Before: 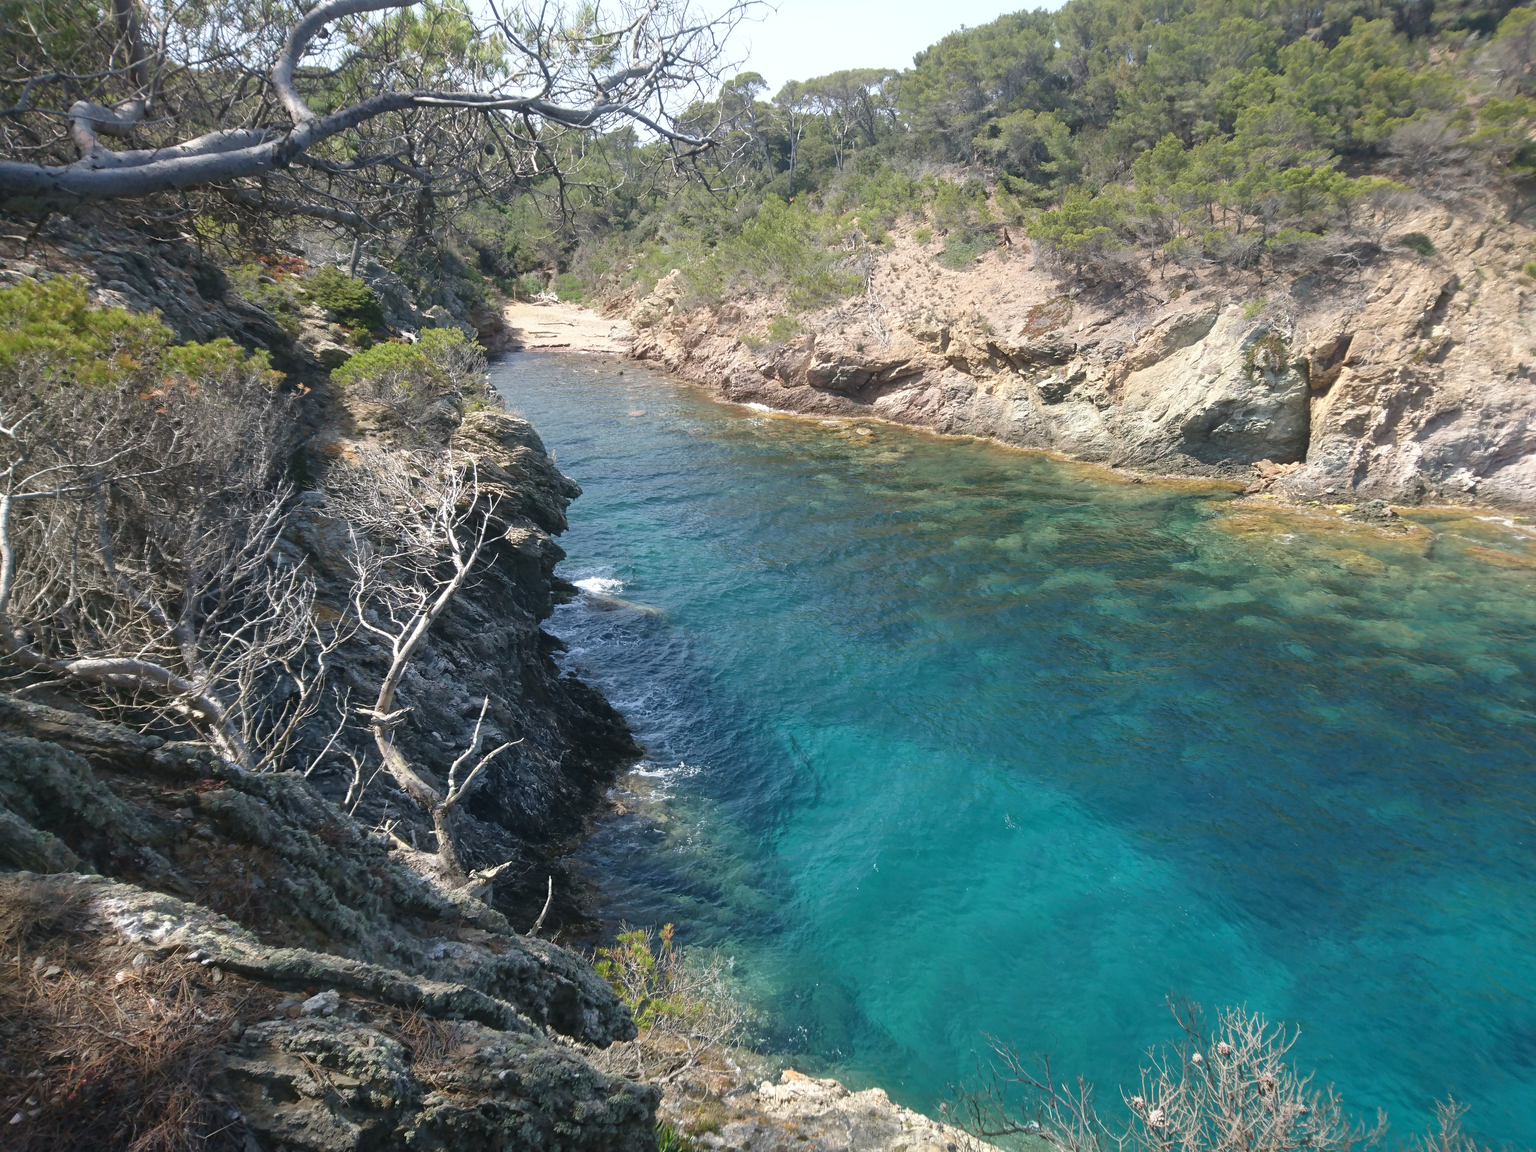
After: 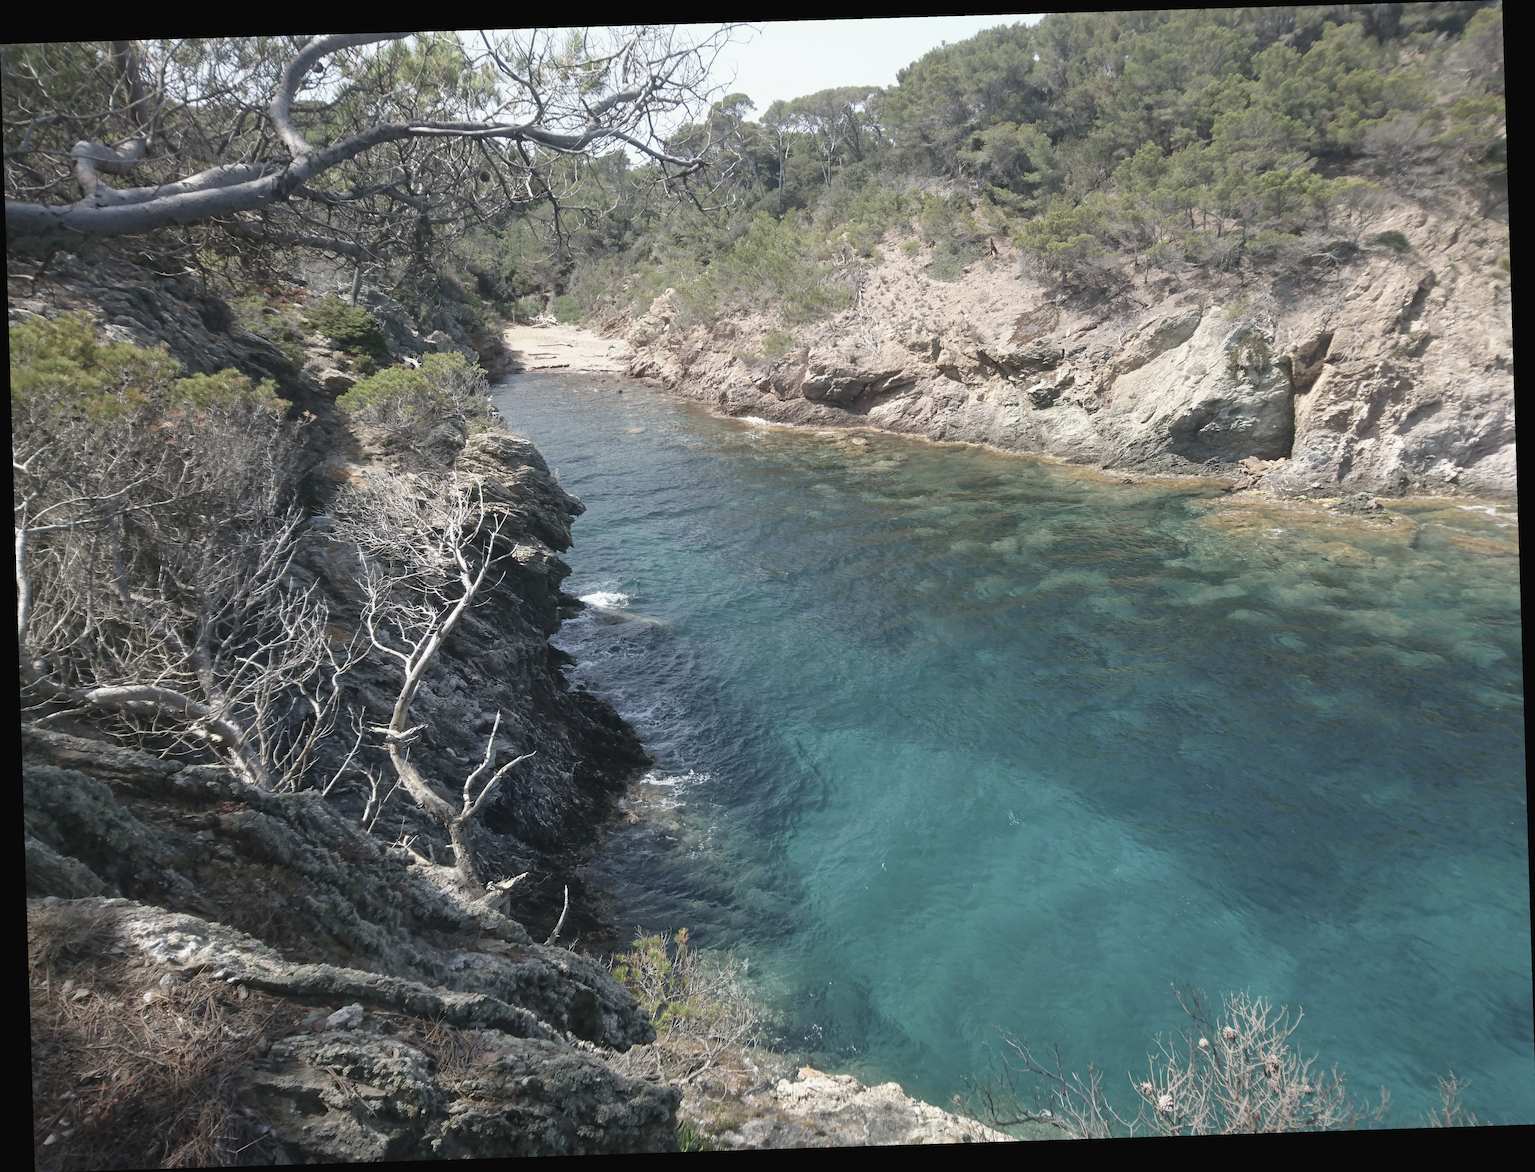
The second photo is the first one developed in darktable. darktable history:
contrast brightness saturation: contrast -0.05, saturation -0.41
rotate and perspective: rotation -1.77°, lens shift (horizontal) 0.004, automatic cropping off
